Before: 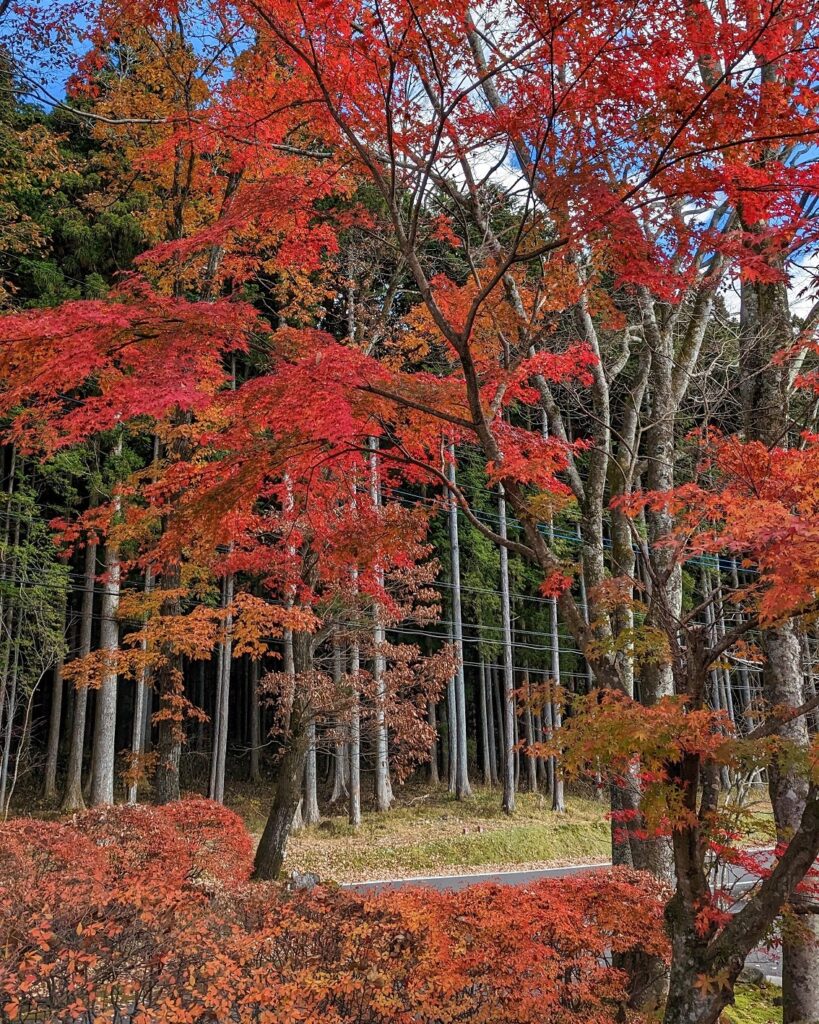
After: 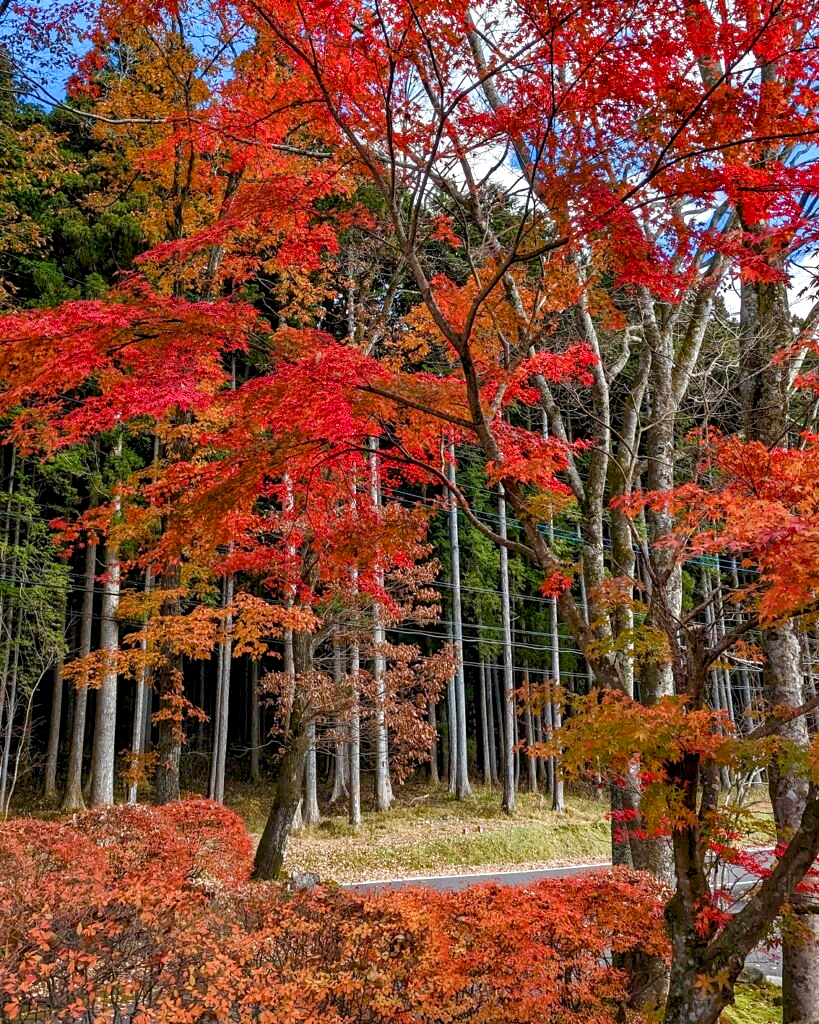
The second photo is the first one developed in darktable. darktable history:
color balance rgb: global offset › luminance -0.467%, linear chroma grading › mid-tones 7.271%, perceptual saturation grading › global saturation 20%, perceptual saturation grading › highlights -49.527%, perceptual saturation grading › shadows 25.319%, perceptual brilliance grading › global brilliance 11.179%
